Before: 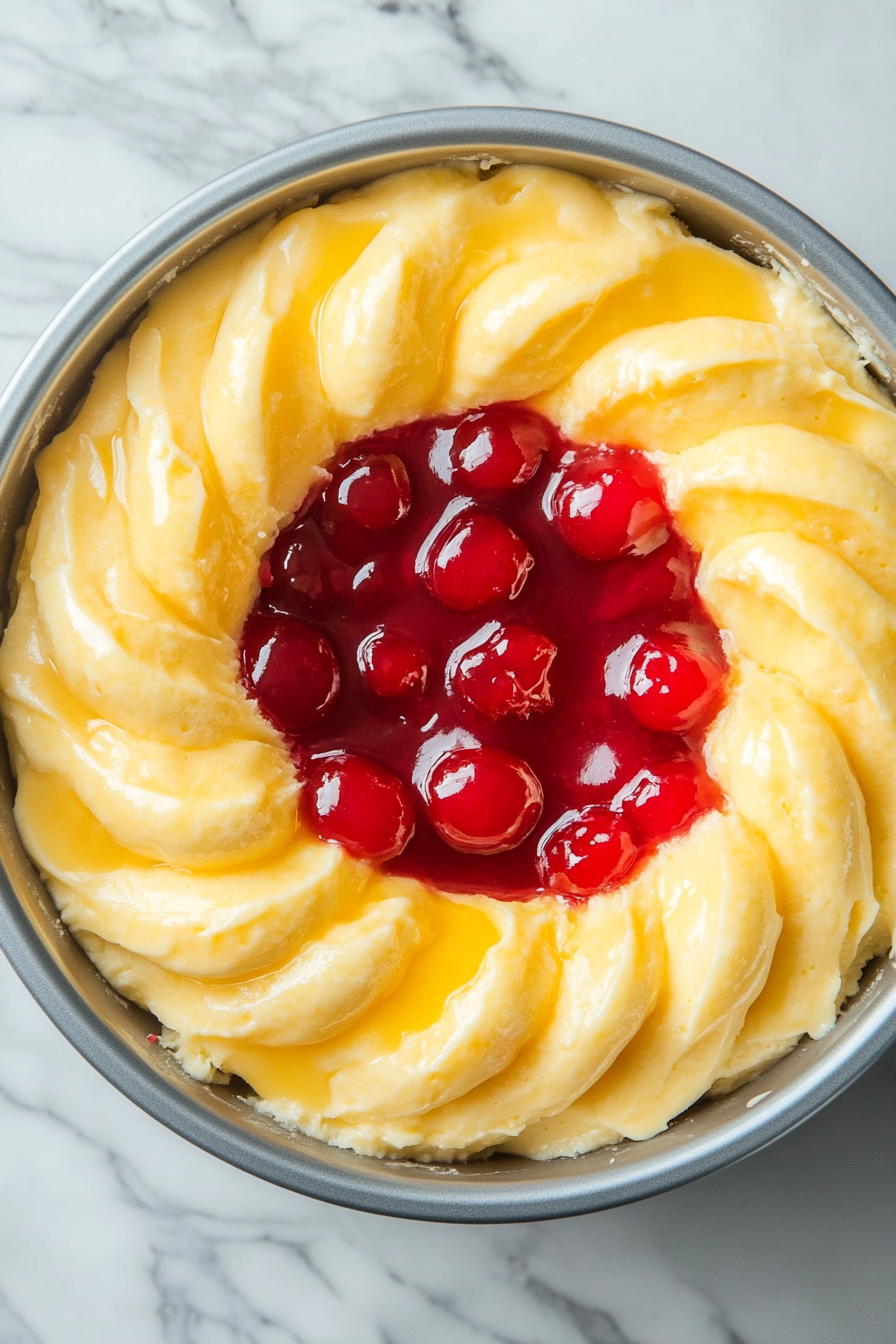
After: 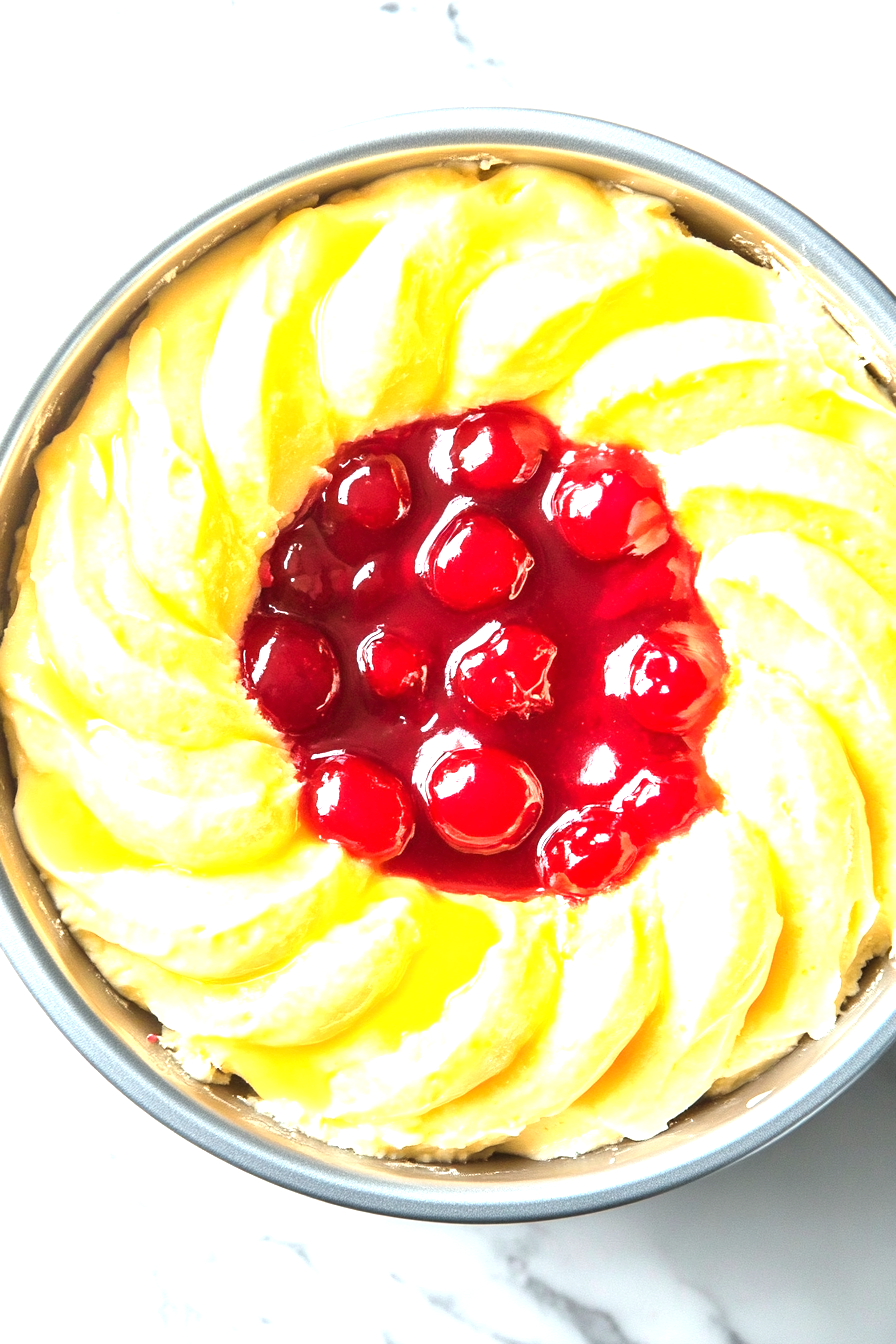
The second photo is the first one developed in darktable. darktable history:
exposure: black level correction 0, exposure 1.459 EV, compensate exposure bias true, compensate highlight preservation false
